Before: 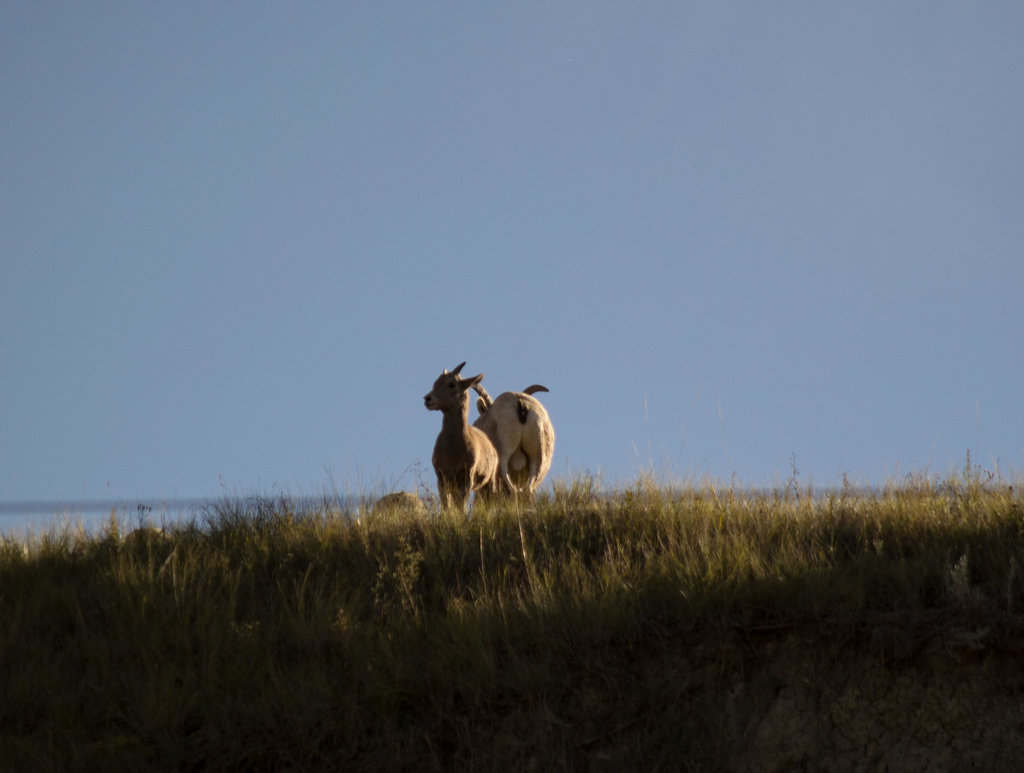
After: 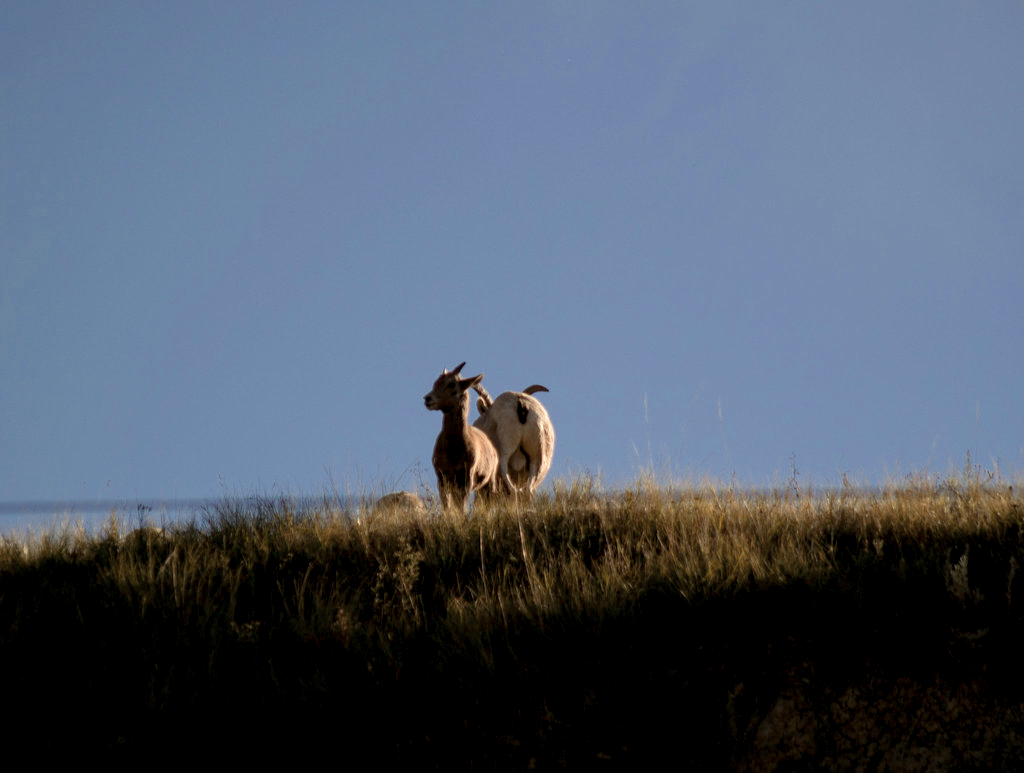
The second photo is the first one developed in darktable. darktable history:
color zones: curves: ch0 [(0, 0.473) (0.001, 0.473) (0.226, 0.548) (0.4, 0.589) (0.525, 0.54) (0.728, 0.403) (0.999, 0.473) (1, 0.473)]; ch1 [(0, 0.619) (0.001, 0.619) (0.234, 0.388) (0.4, 0.372) (0.528, 0.422) (0.732, 0.53) (0.999, 0.619) (1, 0.619)]; ch2 [(0, 0.547) (0.001, 0.547) (0.226, 0.45) (0.4, 0.525) (0.525, 0.585) (0.8, 0.511) (0.999, 0.547) (1, 0.547)]
color balance rgb: global offset › luminance -0.89%, perceptual saturation grading › global saturation 0.255%, perceptual brilliance grading › global brilliance 2.545%, perceptual brilliance grading › highlights -3.108%, perceptual brilliance grading › shadows 3.586%, global vibrance 20%
